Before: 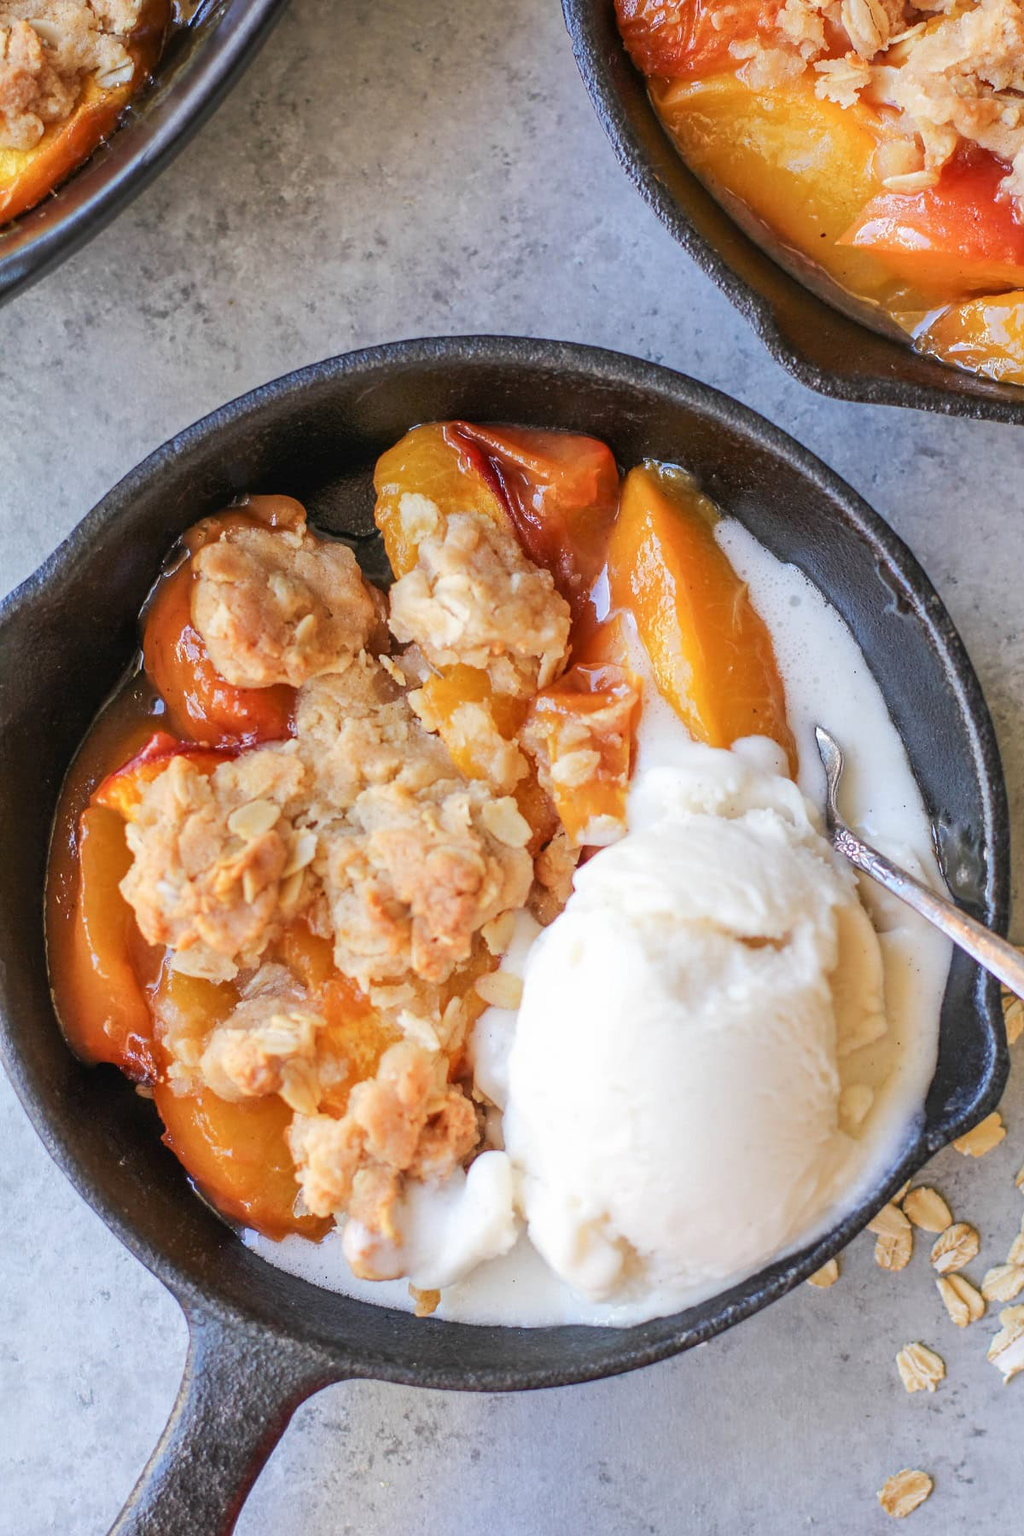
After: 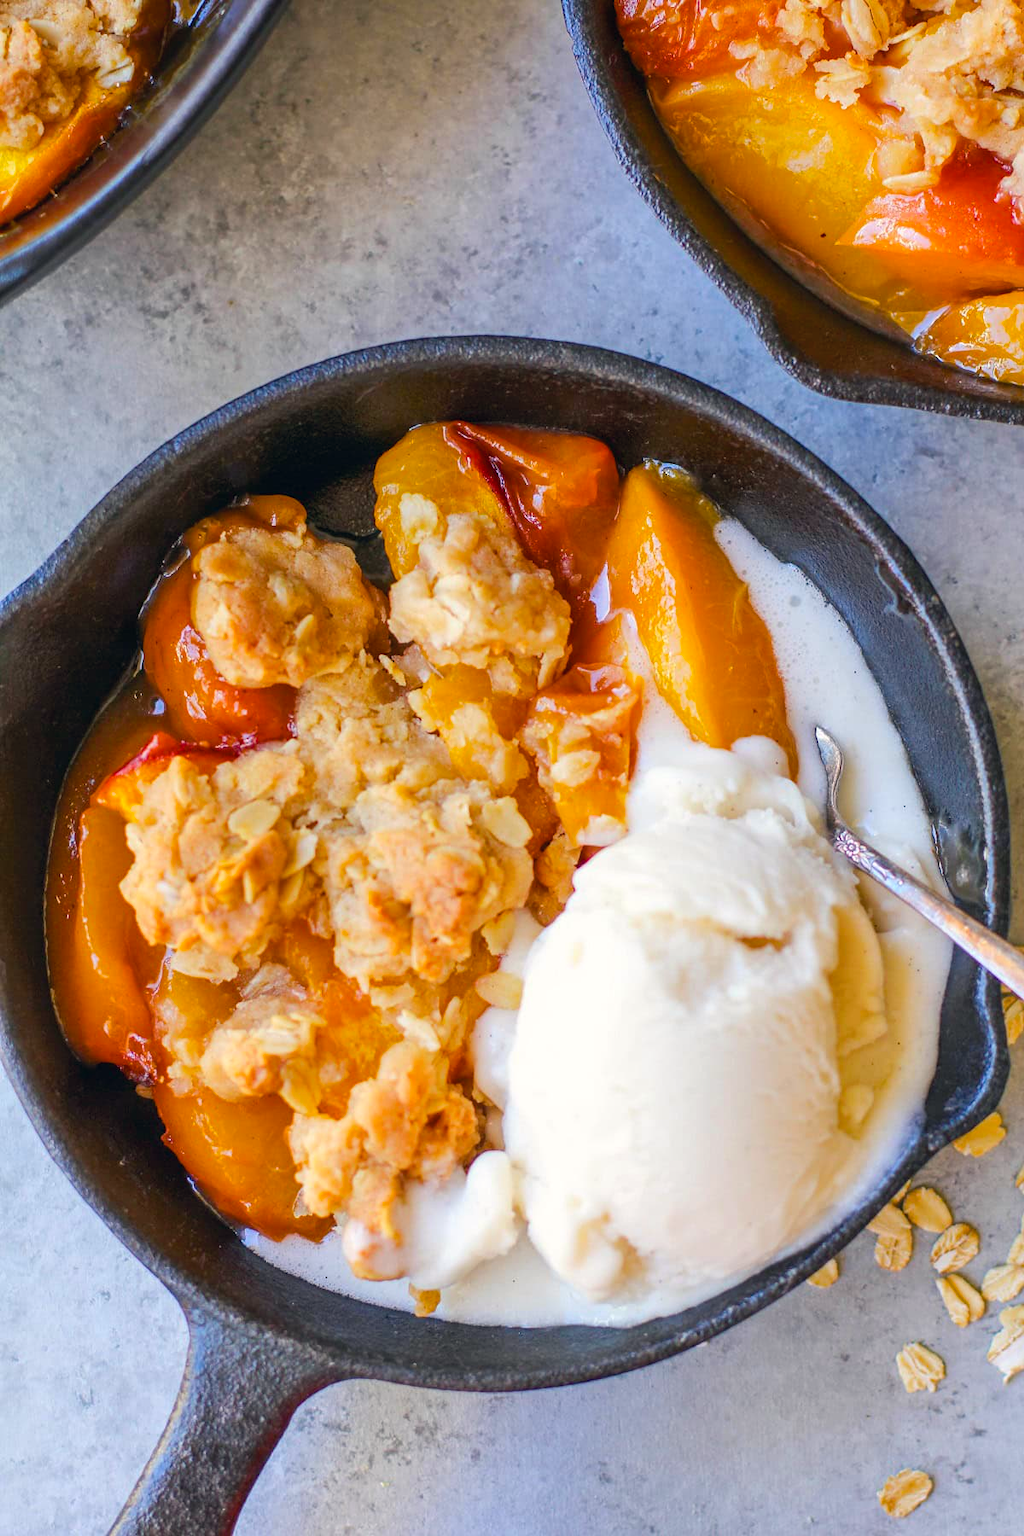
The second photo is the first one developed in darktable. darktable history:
color correction: highlights a* 0.288, highlights b* 2.72, shadows a* -1.34, shadows b* -4.37
color balance rgb: linear chroma grading › global chroma 14.534%, perceptual saturation grading › global saturation 25.798%
